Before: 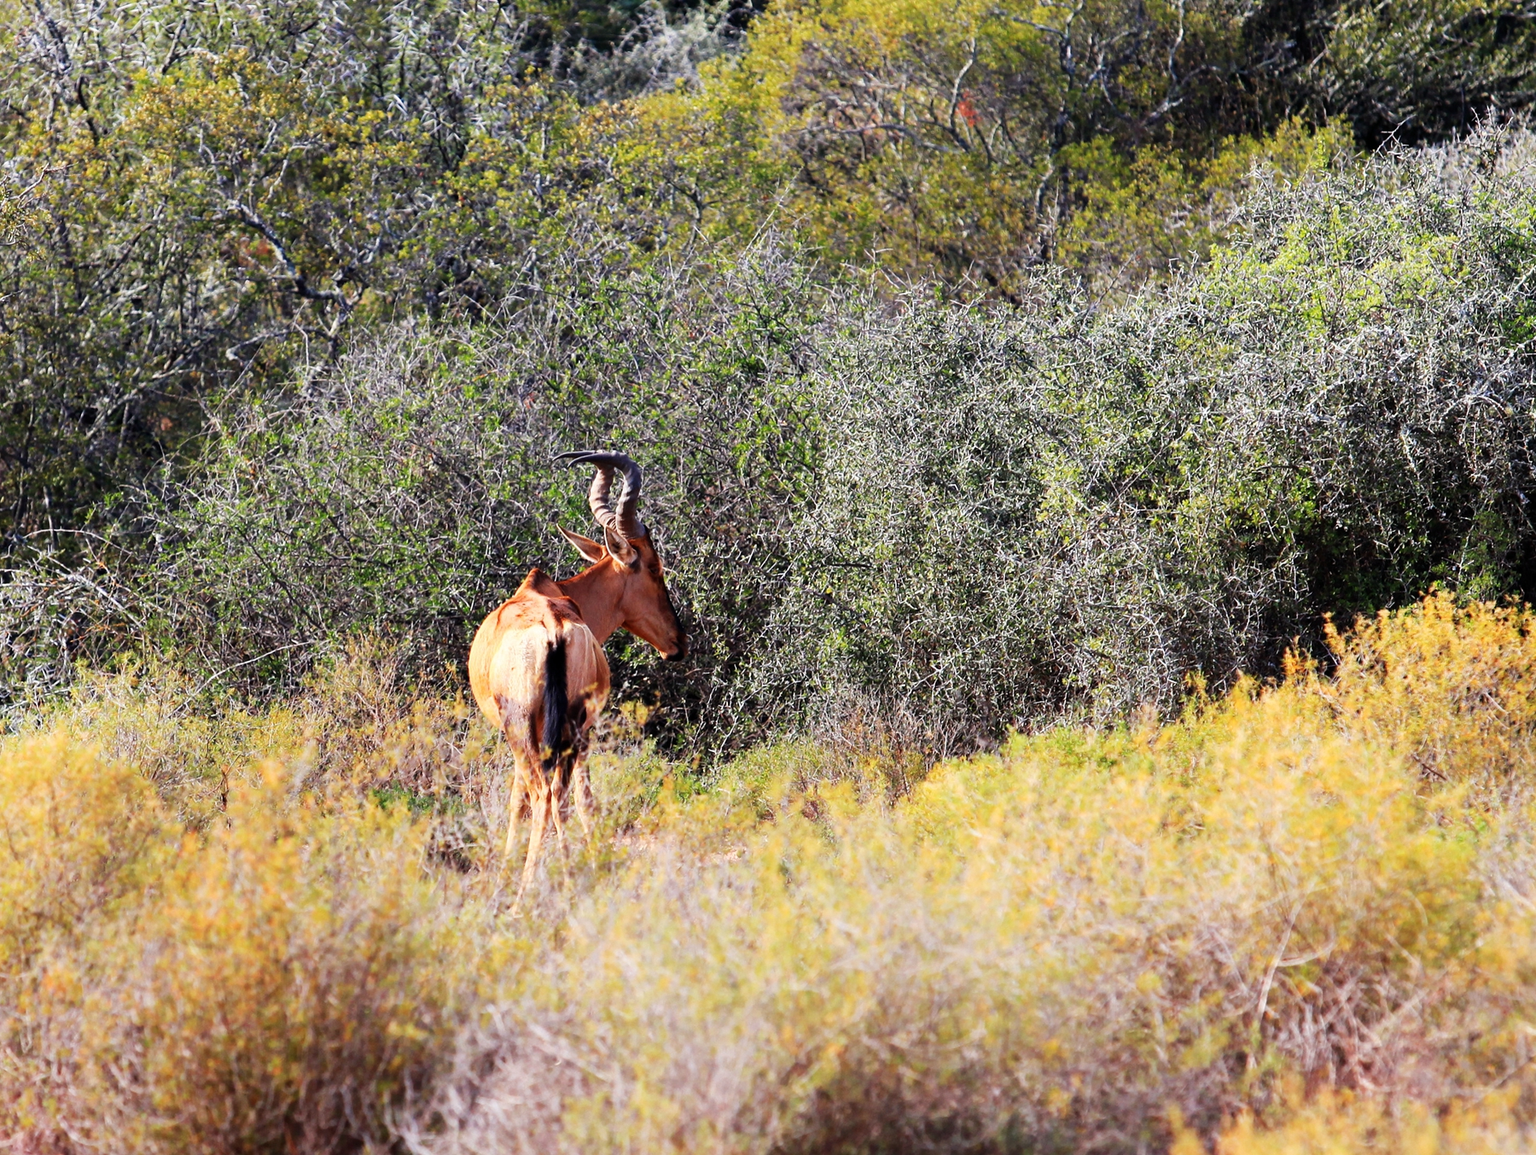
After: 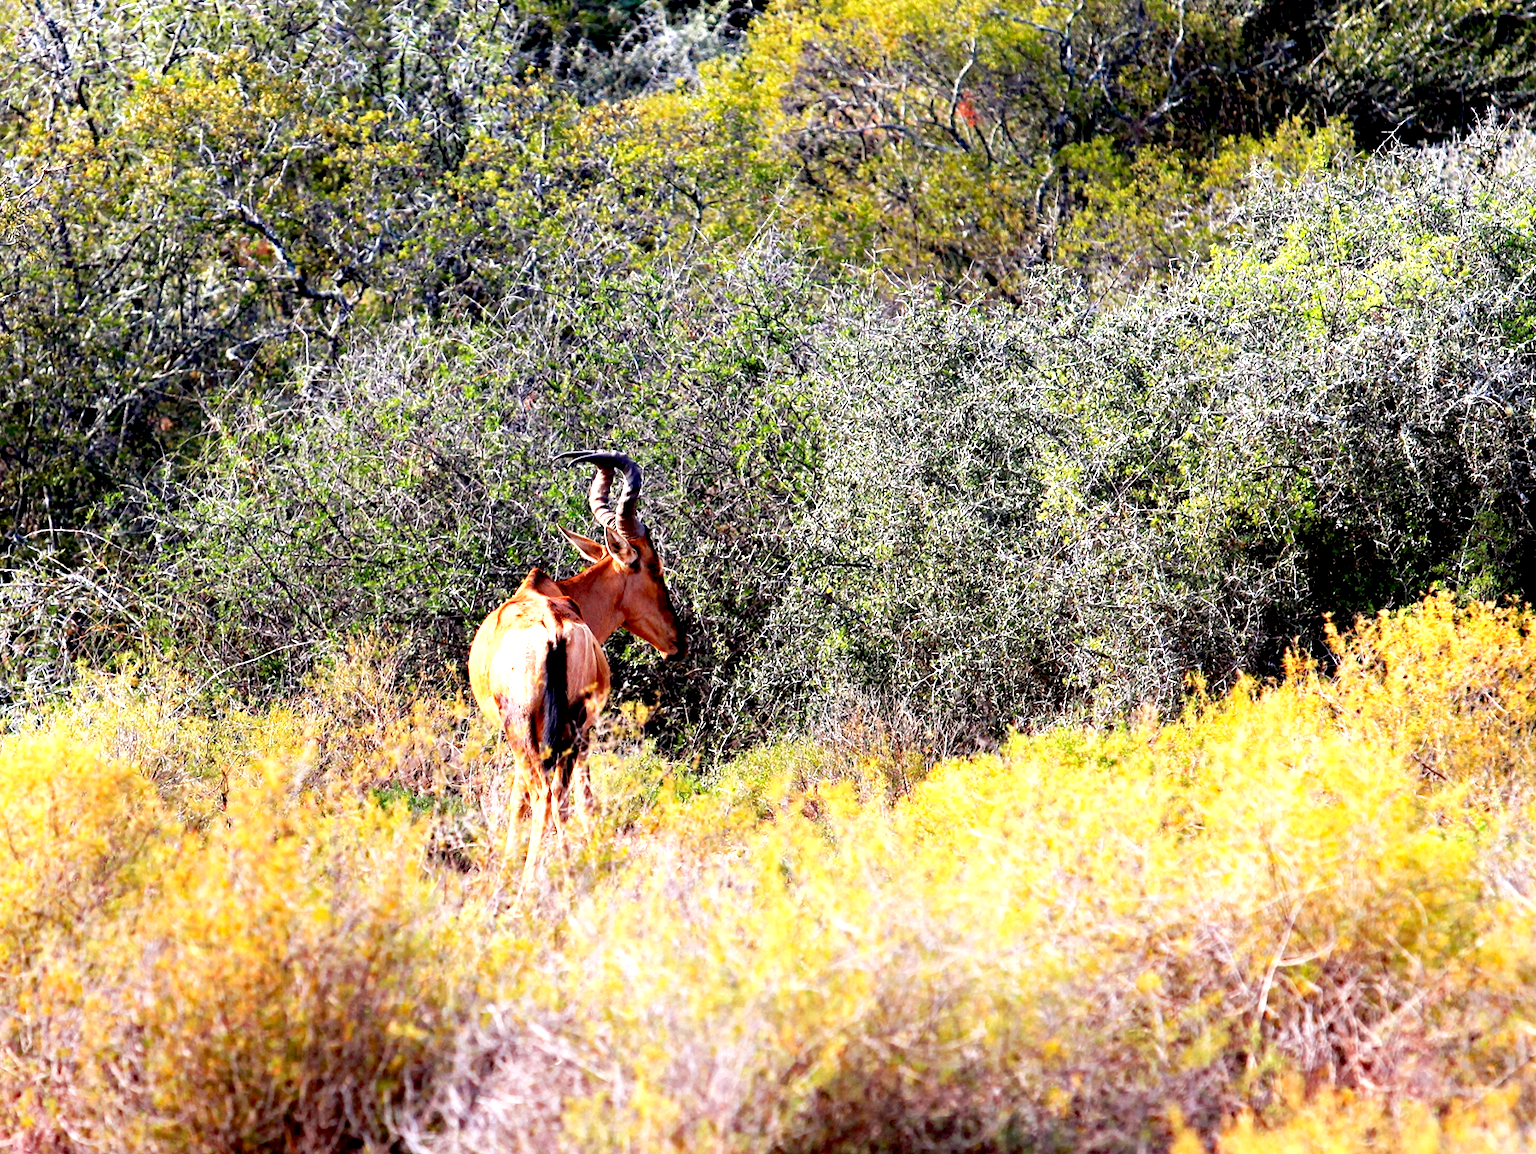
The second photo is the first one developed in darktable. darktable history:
exposure: black level correction 0.011, exposure 0.691 EV, compensate highlight preservation false
haze removal: strength 0.297, distance 0.249, compatibility mode true, adaptive false
